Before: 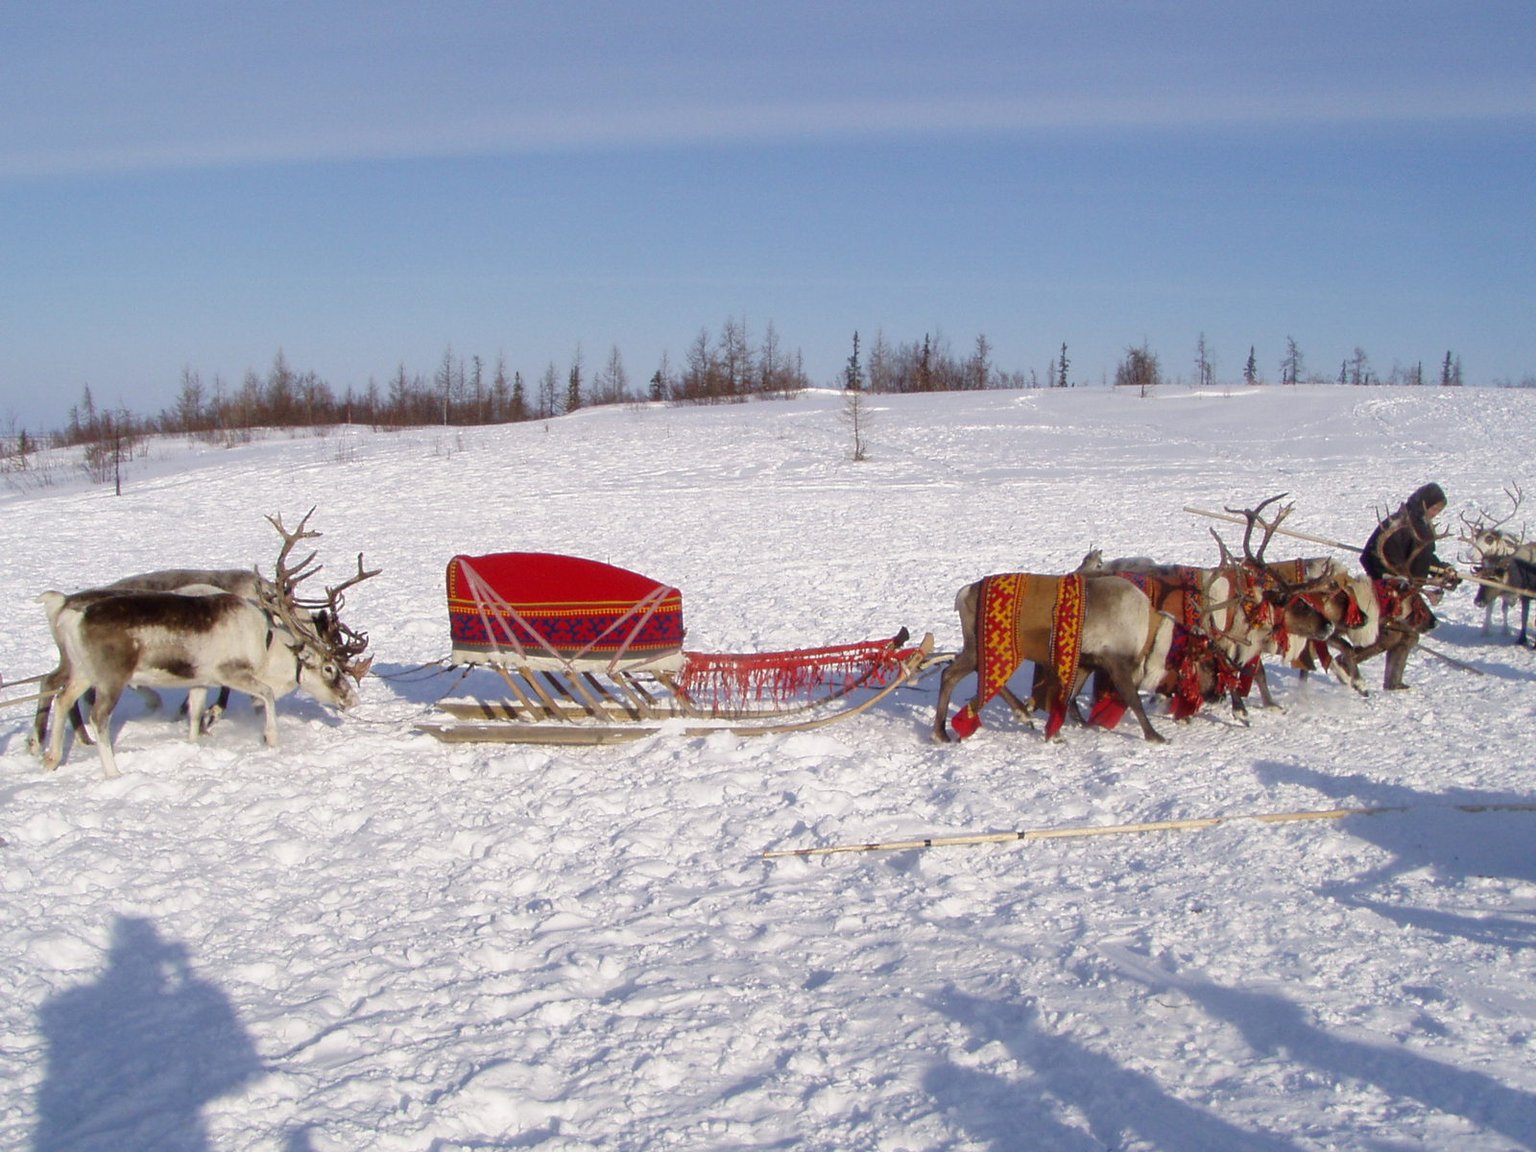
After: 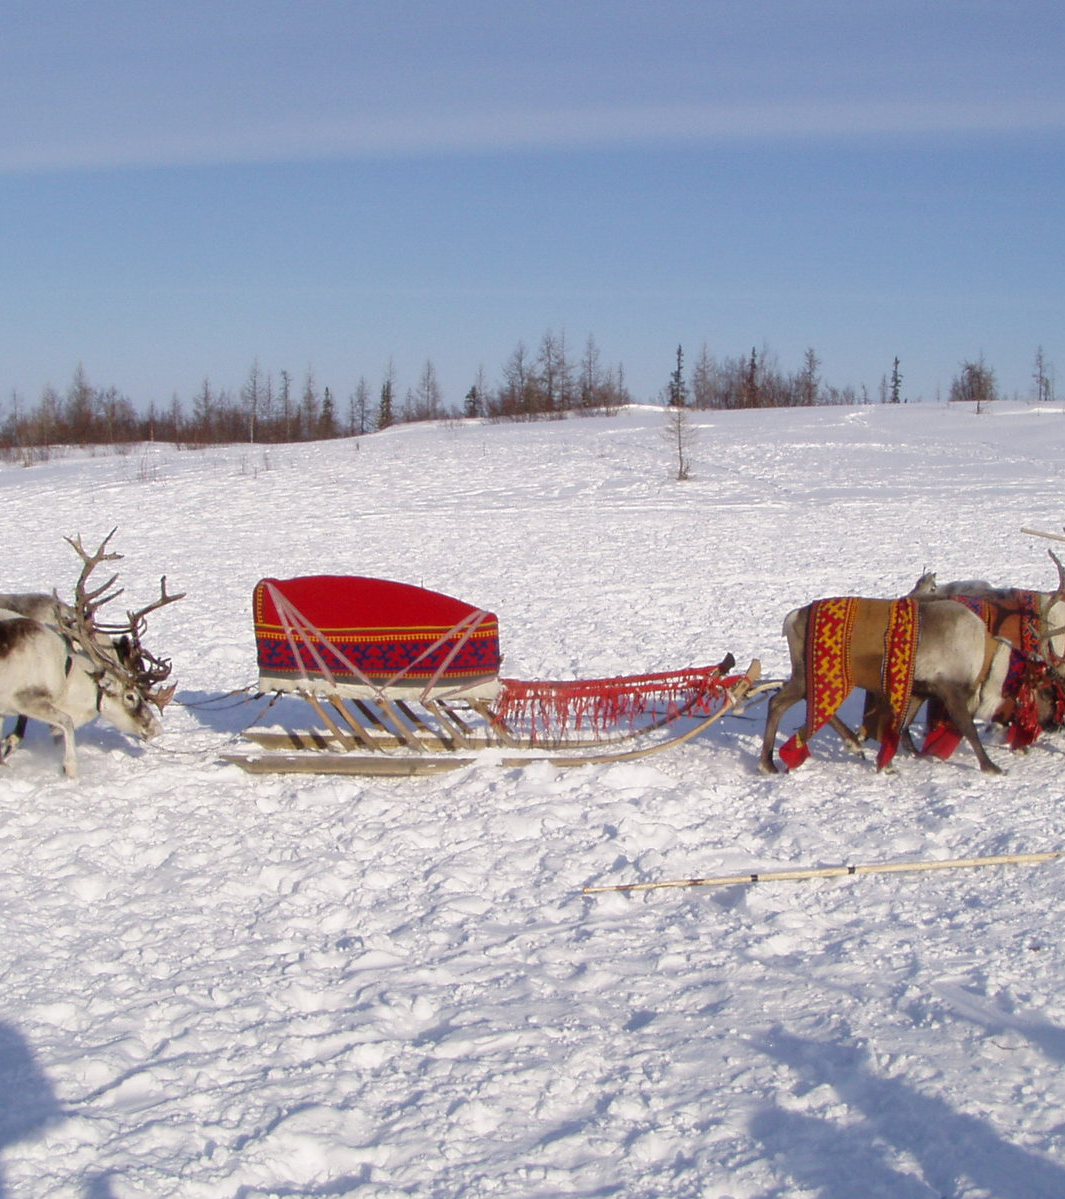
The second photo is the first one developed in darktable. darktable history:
crop and rotate: left 13.368%, right 20.054%
